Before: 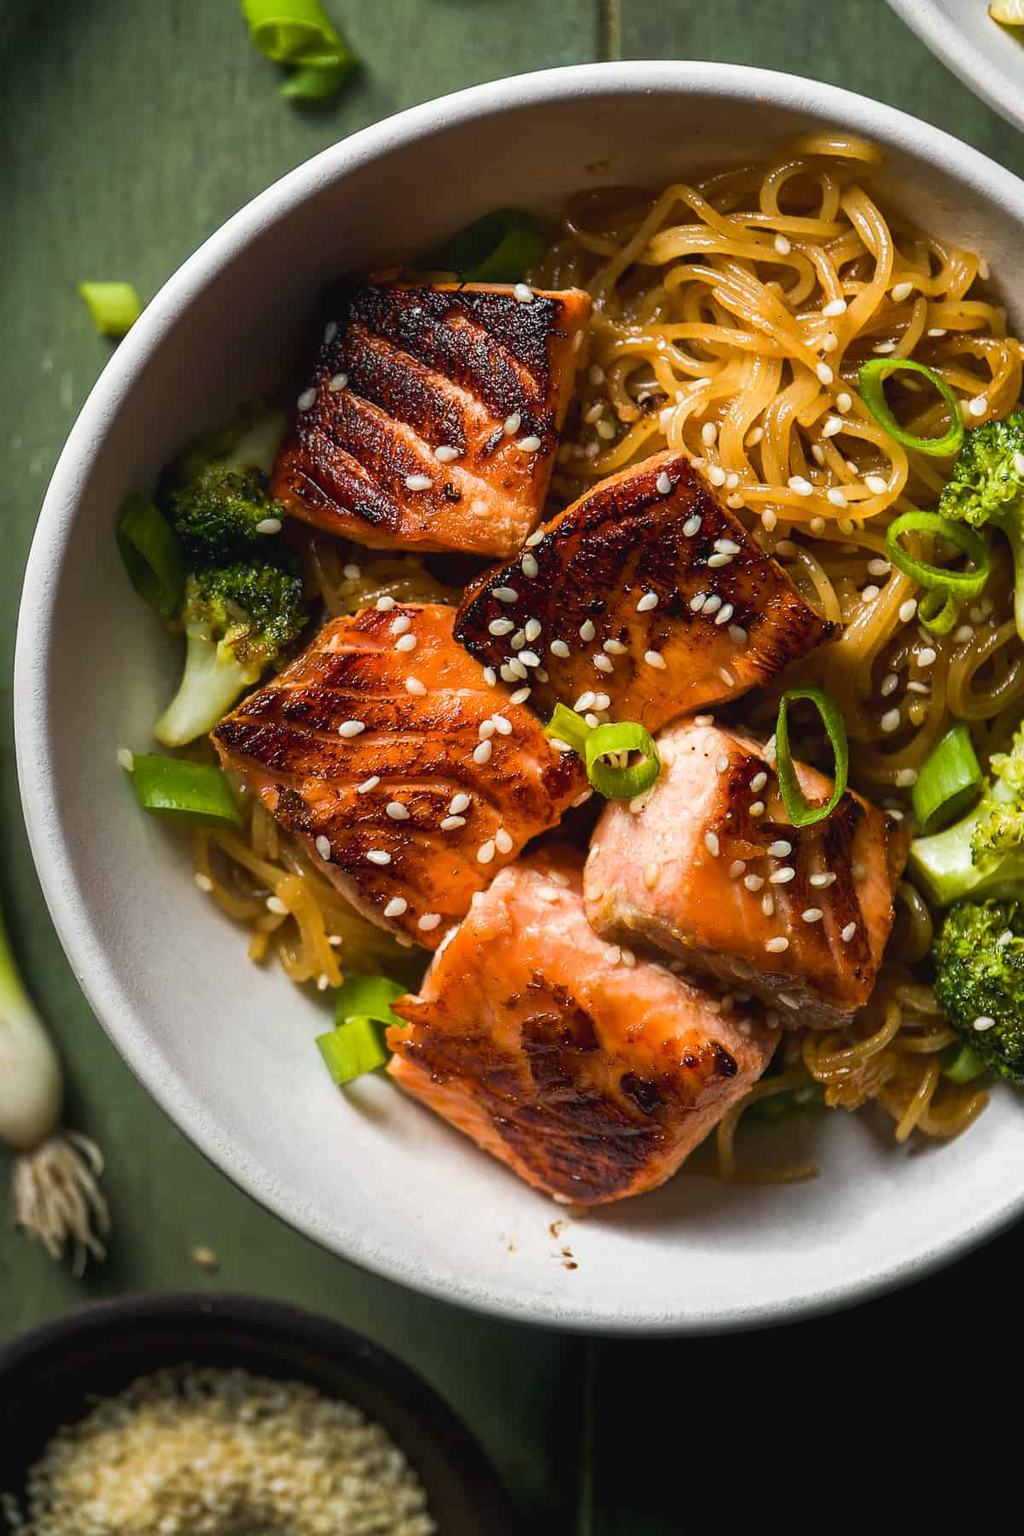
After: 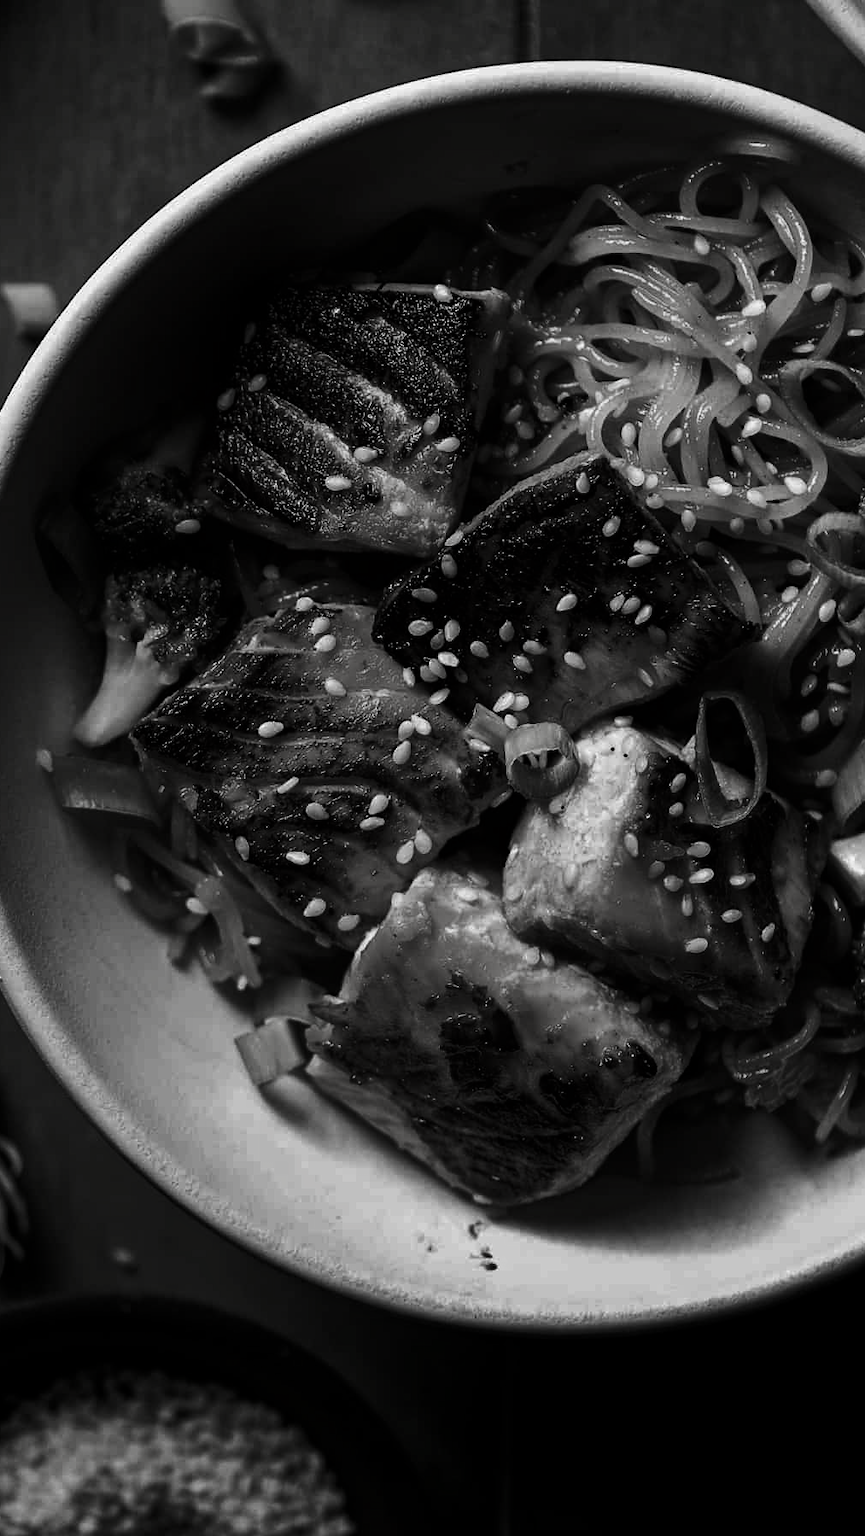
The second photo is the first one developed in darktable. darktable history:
color balance rgb: perceptual saturation grading › global saturation 36.259%, perceptual saturation grading › shadows 35.215%, global vibrance 9.541%
crop: left 7.954%, right 7.517%
contrast brightness saturation: contrast -0.032, brightness -0.596, saturation -0.987
color correction: highlights b* 0.035, saturation 0.59
haze removal: compatibility mode true, adaptive false
